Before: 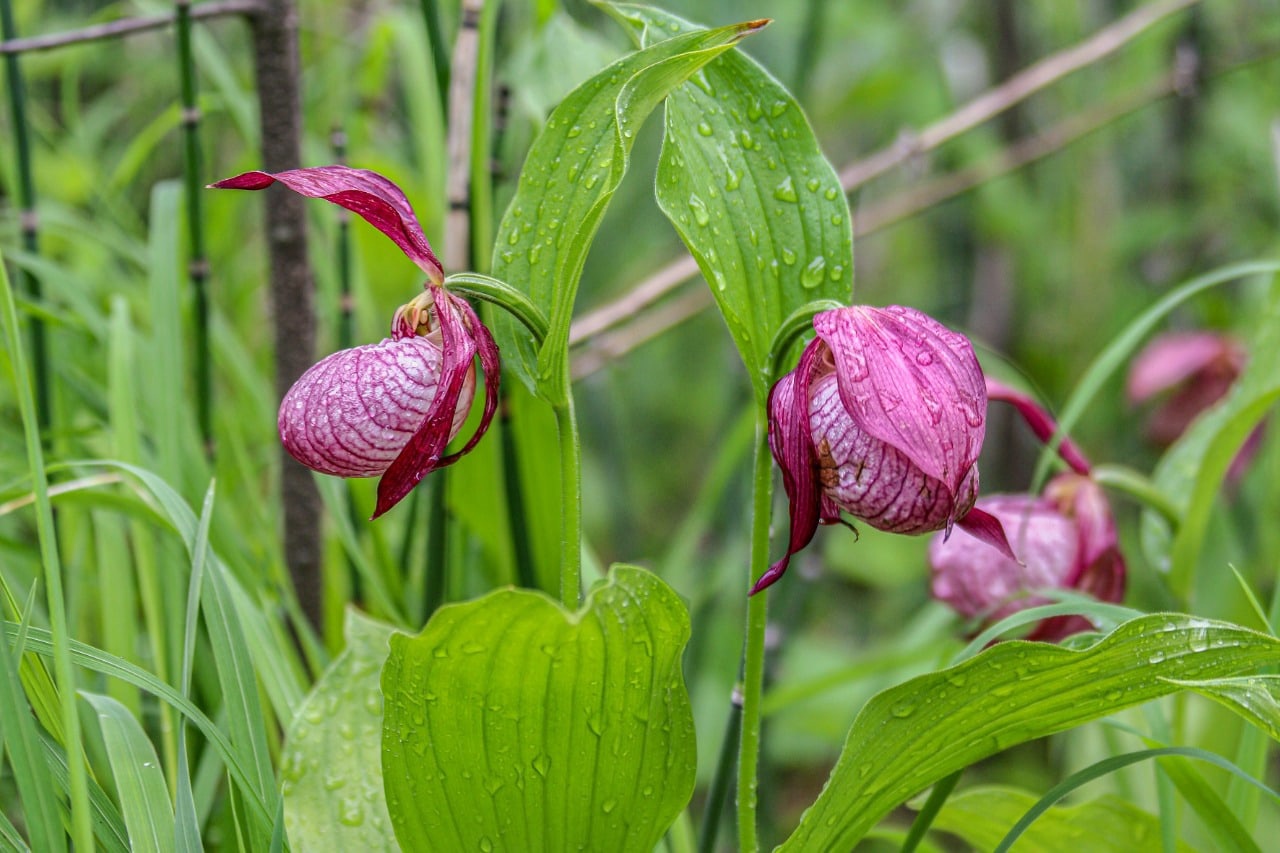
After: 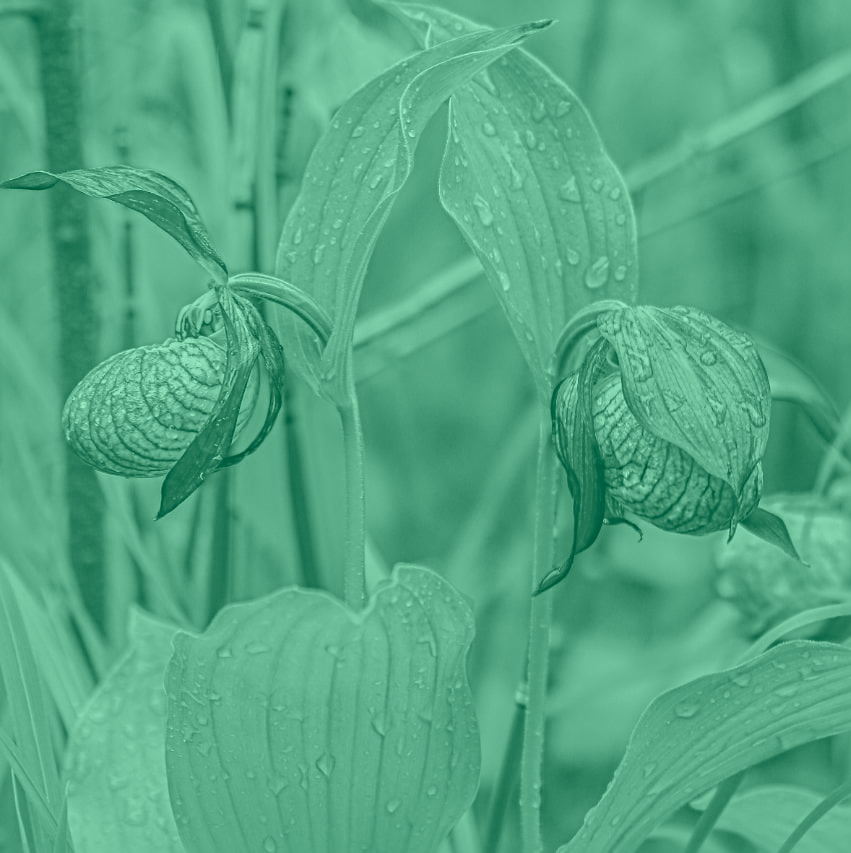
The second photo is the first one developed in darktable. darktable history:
crop: left 16.899%, right 16.556%
sharpen: radius 4
colorize: hue 147.6°, saturation 65%, lightness 21.64%
color correction: highlights a* 10.12, highlights b* 39.04, shadows a* 14.62, shadows b* 3.37
